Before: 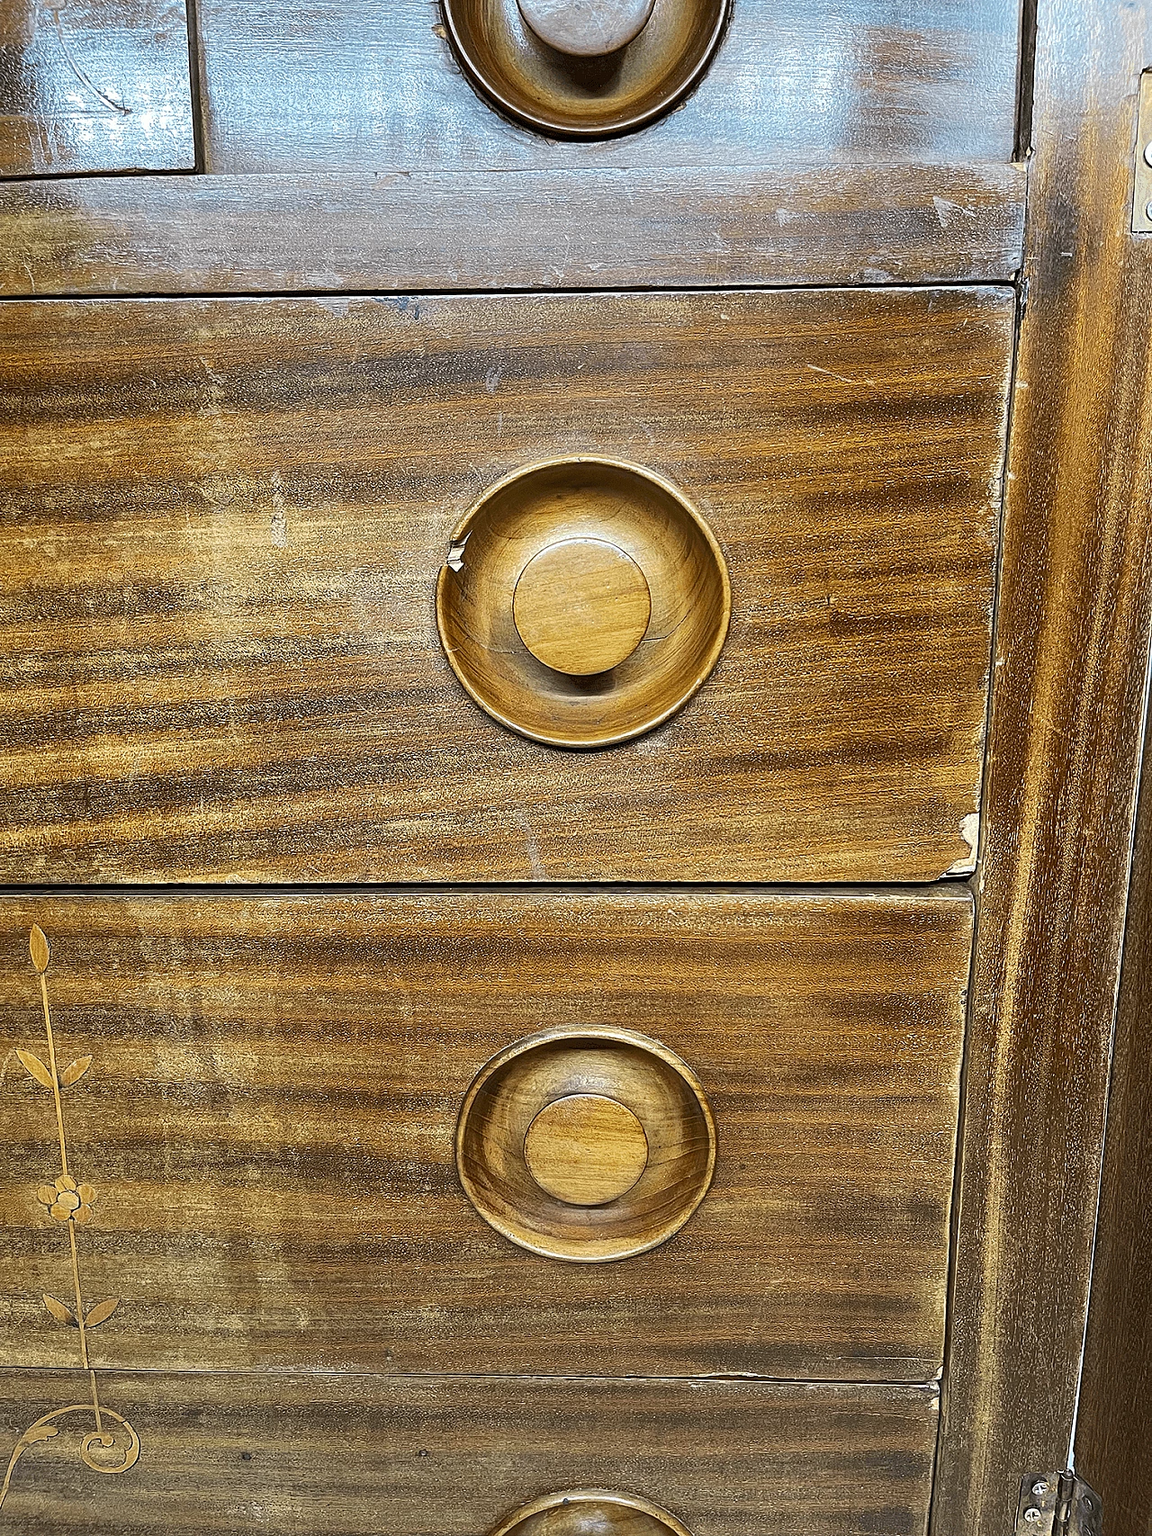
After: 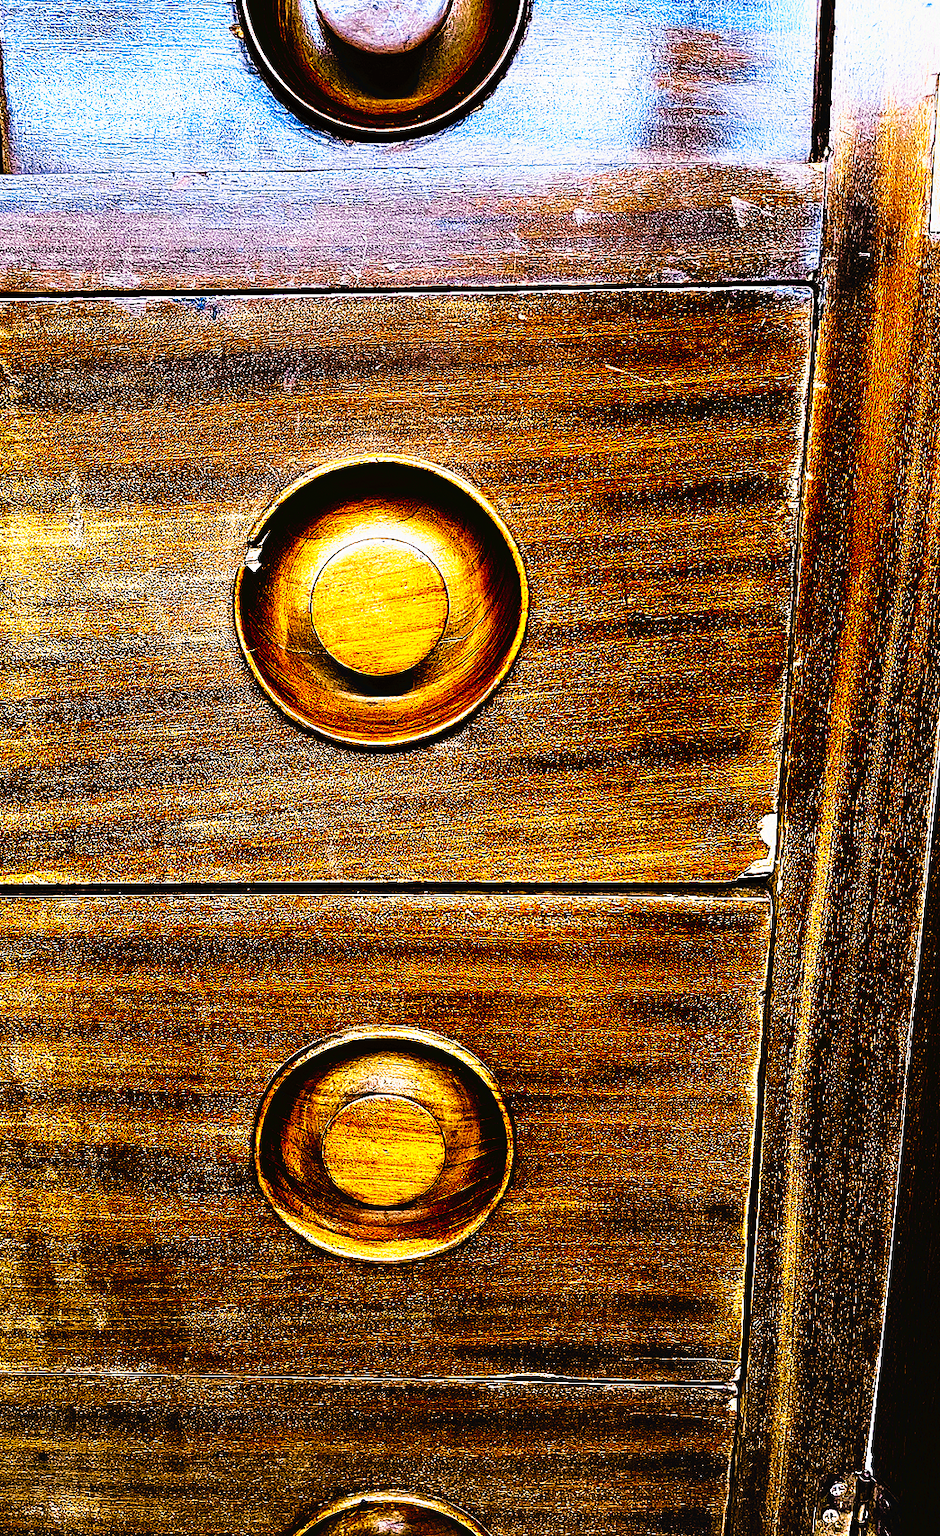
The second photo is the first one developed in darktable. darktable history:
crop: left 17.643%, bottom 0.036%
color balance rgb: highlights gain › chroma 1.459%, highlights gain › hue 312.41°, perceptual saturation grading › global saturation 20%, perceptual saturation grading › highlights -25.5%, perceptual saturation grading › shadows 24.947%
velvia: strength 44.87%
tone curve: curves: ch0 [(0, 0) (0.003, 0.005) (0.011, 0.005) (0.025, 0.006) (0.044, 0.008) (0.069, 0.01) (0.1, 0.012) (0.136, 0.015) (0.177, 0.019) (0.224, 0.017) (0.277, 0.015) (0.335, 0.018) (0.399, 0.043) (0.468, 0.118) (0.543, 0.349) (0.623, 0.591) (0.709, 0.88) (0.801, 0.983) (0.898, 0.973) (1, 1)], preserve colors none
levels: levels [0, 0.478, 1]
